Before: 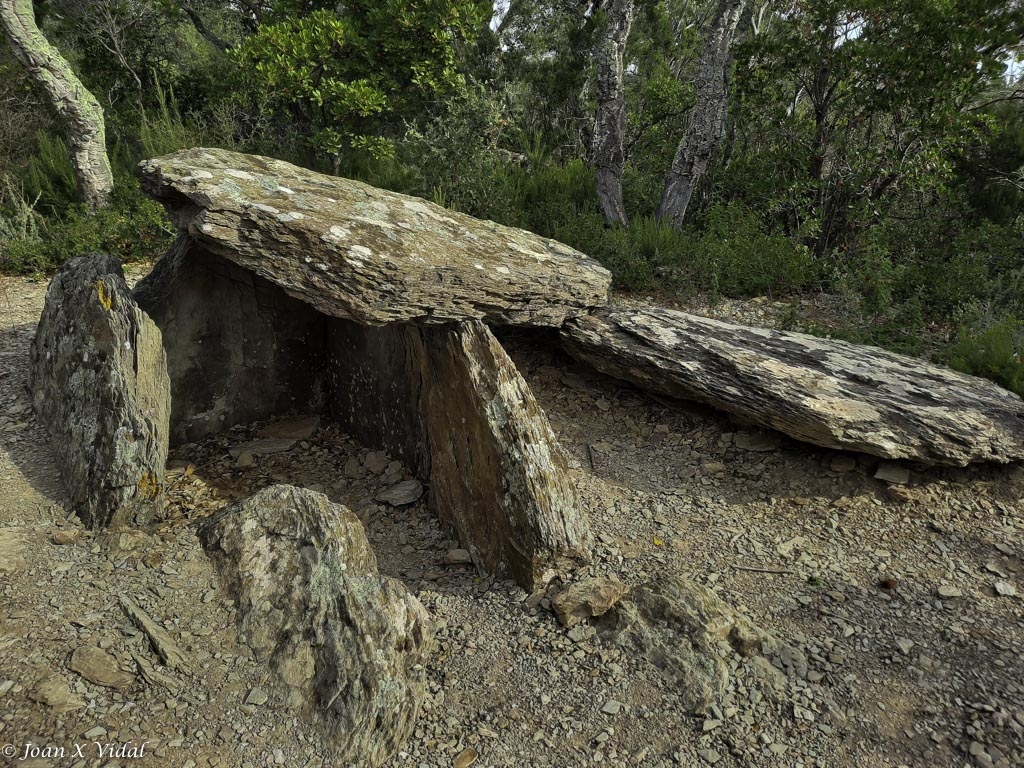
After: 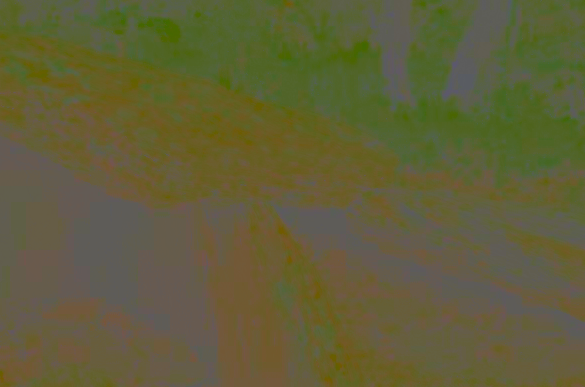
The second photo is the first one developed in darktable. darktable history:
crop: left 20.932%, top 15.471%, right 21.848%, bottom 34.081%
contrast brightness saturation: contrast -0.99, brightness -0.17, saturation 0.75
velvia: strength 45%
exposure: exposure 0.128 EV, compensate highlight preservation false
local contrast: highlights 100%, shadows 100%, detail 120%, midtone range 0.2
